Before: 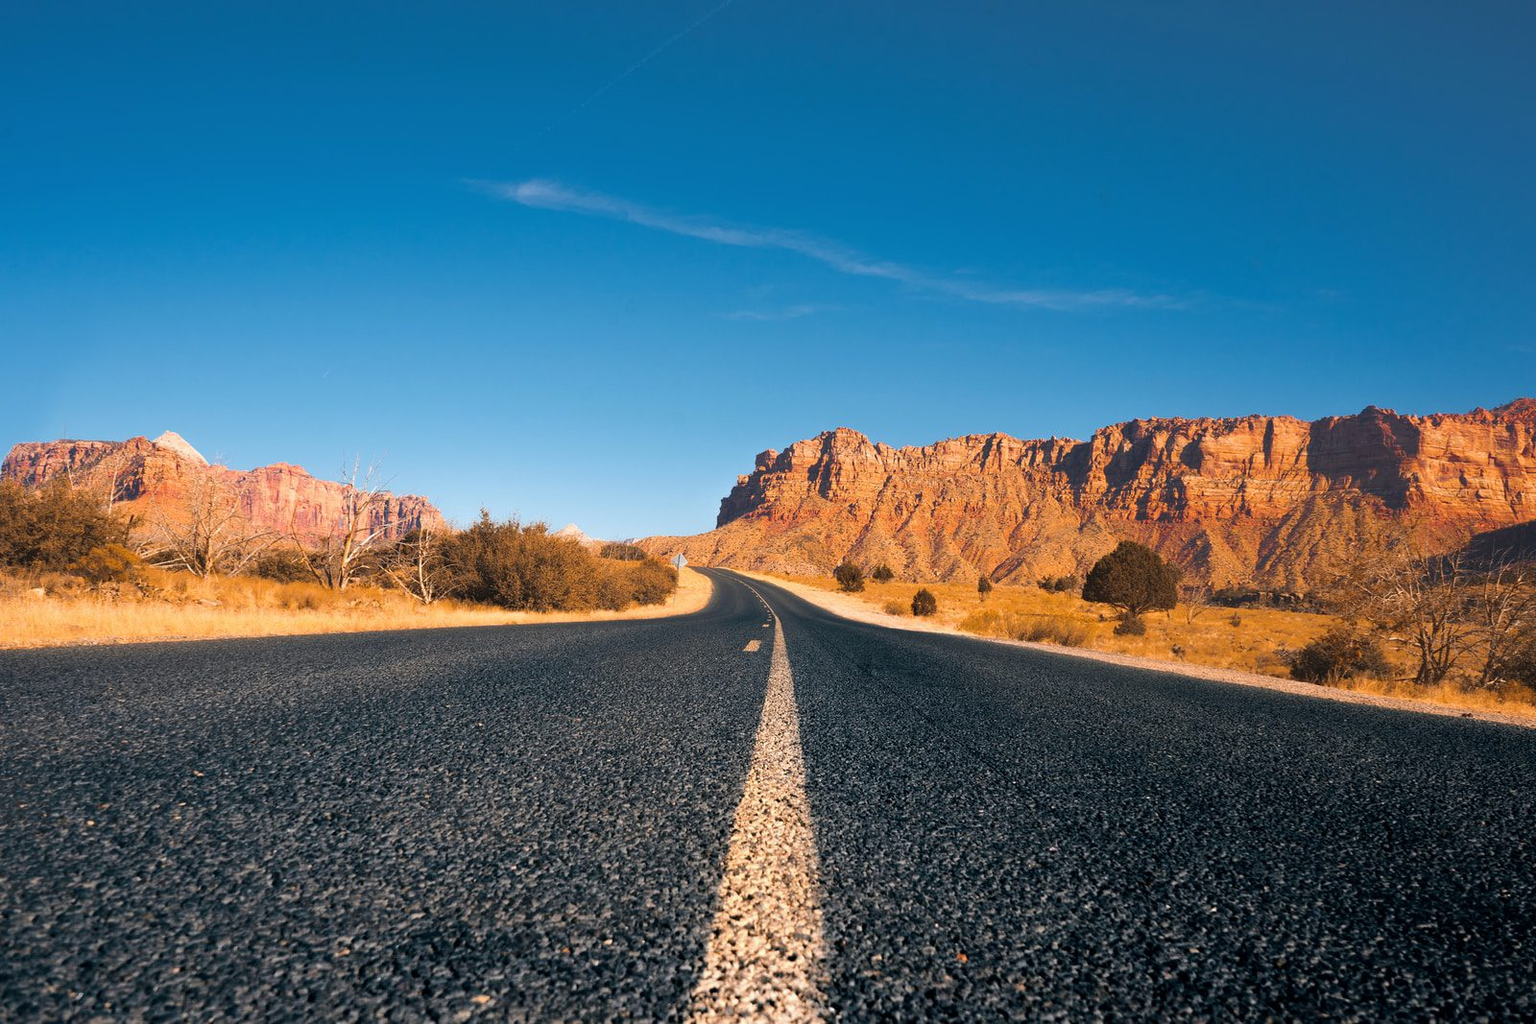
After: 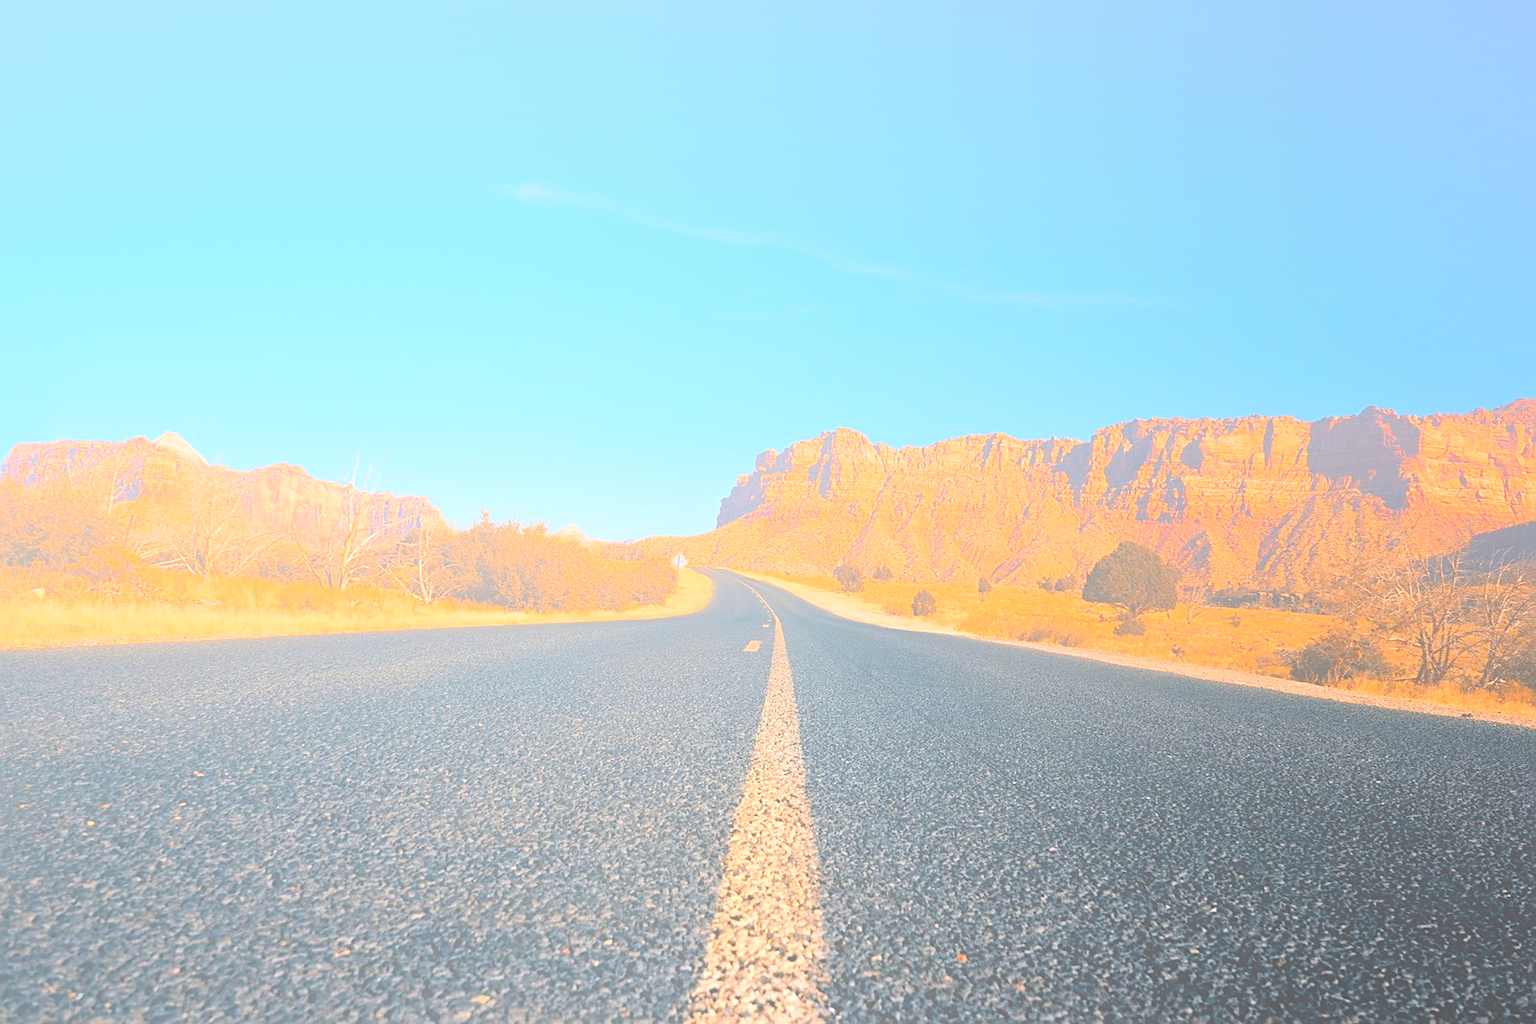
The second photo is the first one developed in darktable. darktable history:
sharpen: on, module defaults
bloom: size 70%, threshold 25%, strength 70%
exposure: exposure 0 EV, compensate highlight preservation false
